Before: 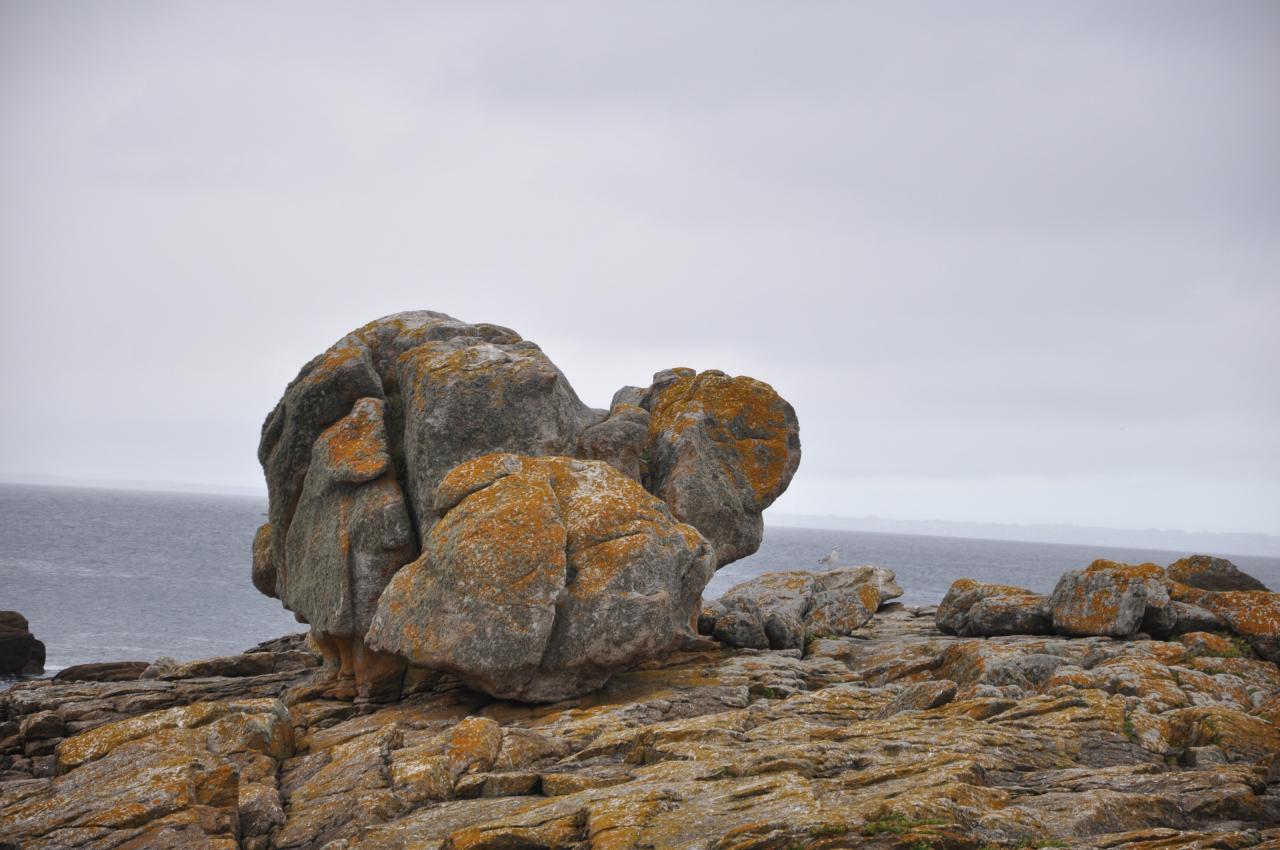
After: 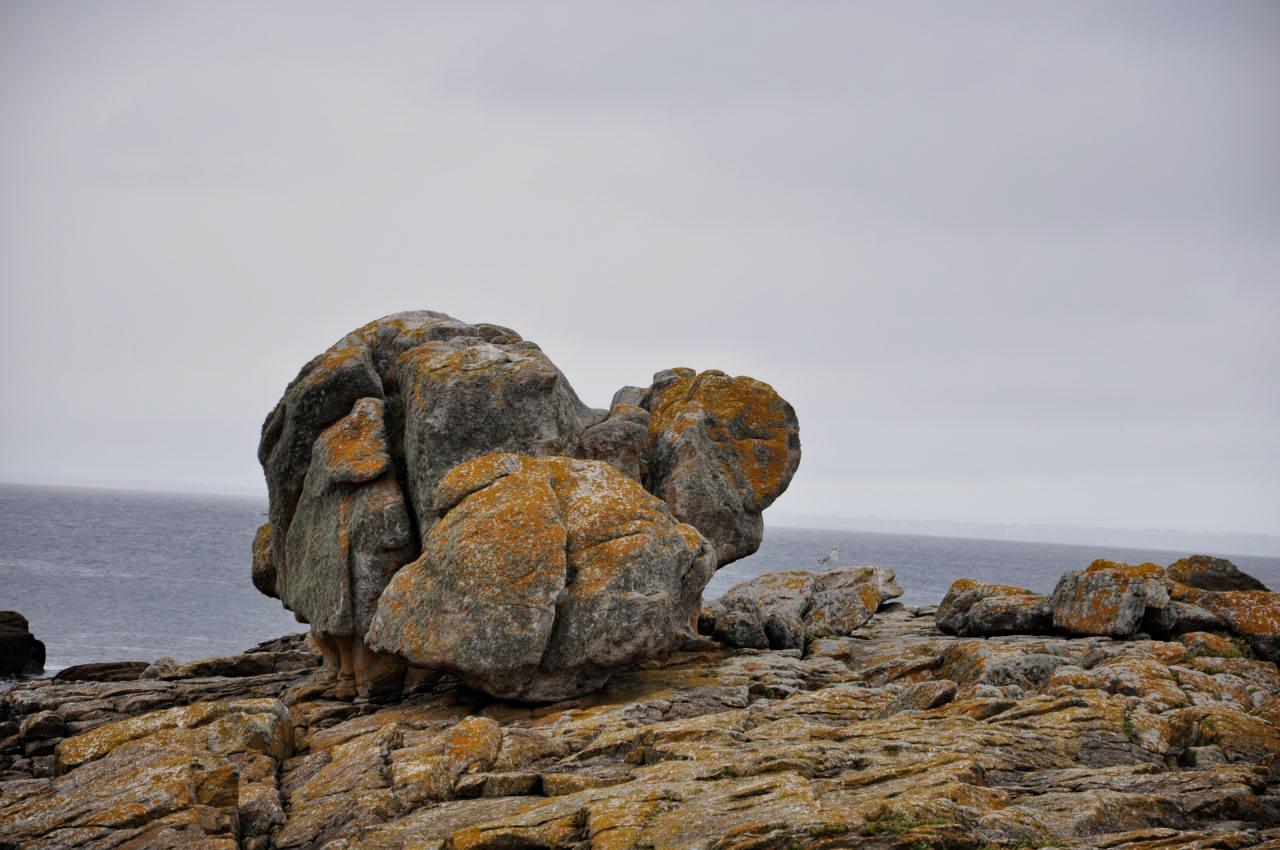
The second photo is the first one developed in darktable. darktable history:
haze removal: strength 0.278, distance 0.252, compatibility mode true, adaptive false
filmic rgb: black relative exposure -7.65 EV, white relative exposure 3.96 EV, hardness 4.01, contrast 1.096, highlights saturation mix -29.19%
